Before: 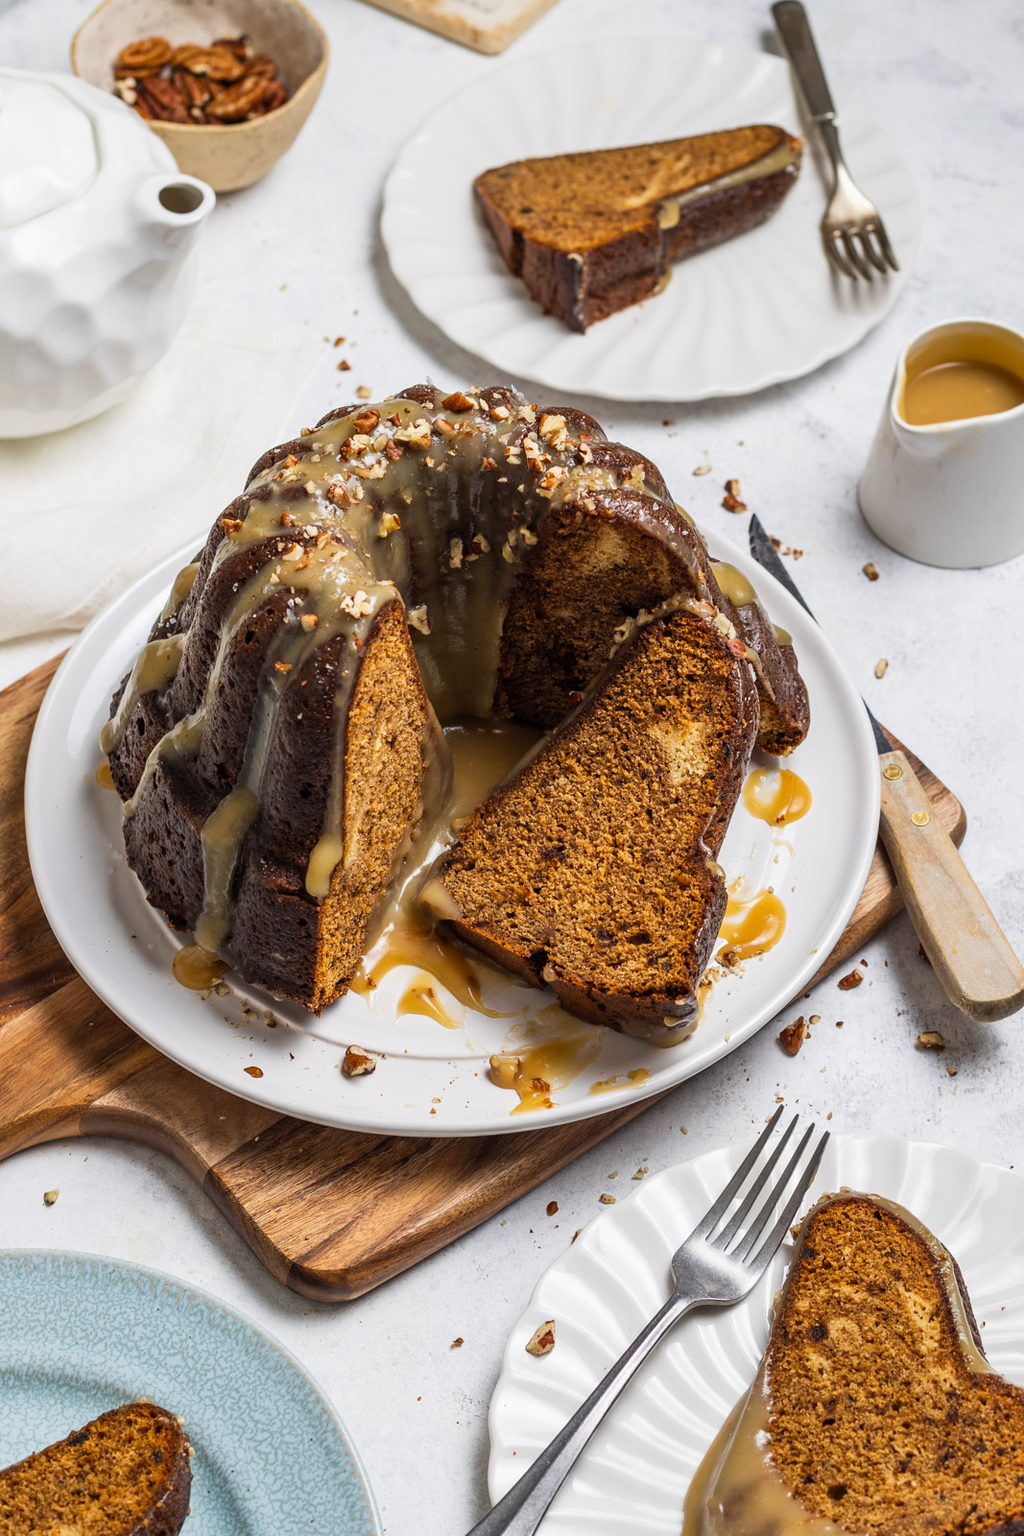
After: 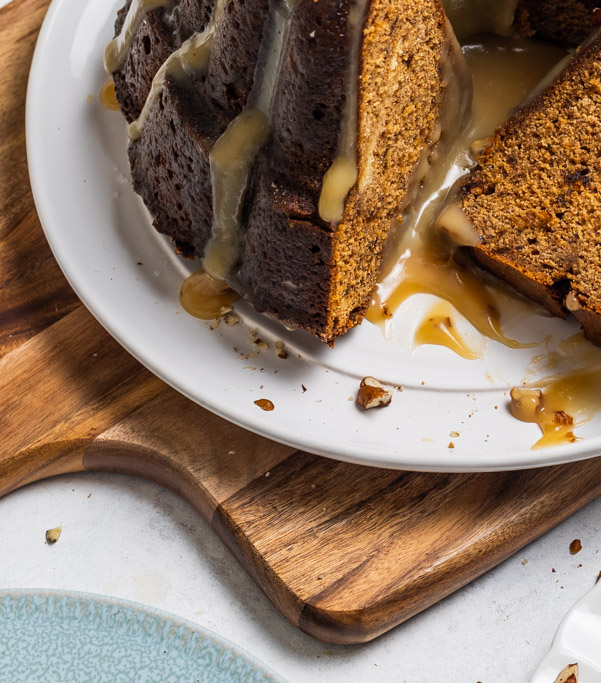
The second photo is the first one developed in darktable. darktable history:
crop: top 44.507%, right 43.628%, bottom 12.771%
